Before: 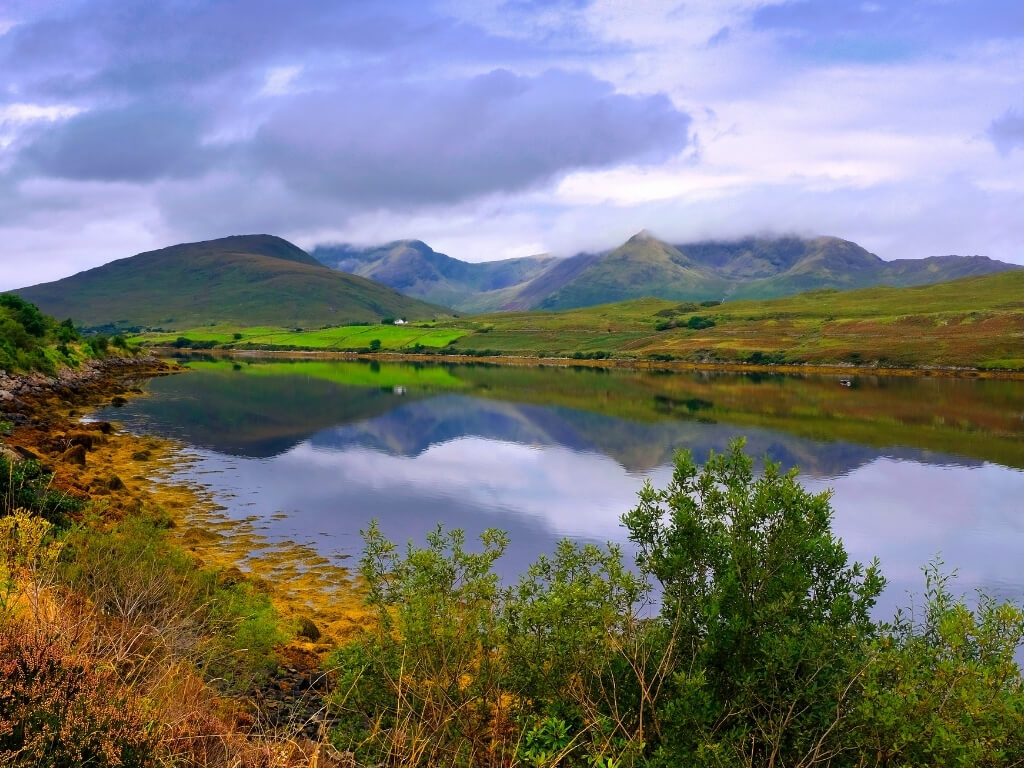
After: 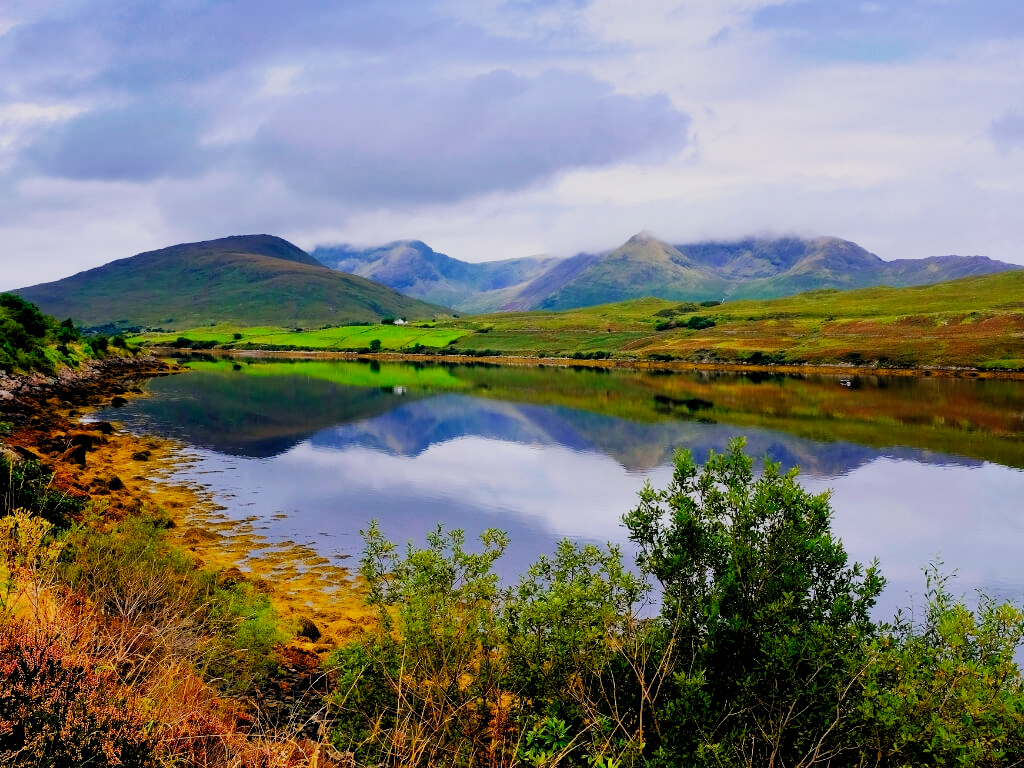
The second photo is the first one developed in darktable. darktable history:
sigmoid: contrast 1.8, skew -0.2, preserve hue 0%, red attenuation 0.1, red rotation 0.035, green attenuation 0.1, green rotation -0.017, blue attenuation 0.15, blue rotation -0.052, base primaries Rec2020
white balance: red 1.004, blue 1.024
rgb levels: preserve colors sum RGB, levels [[0.038, 0.433, 0.934], [0, 0.5, 1], [0, 0.5, 1]]
